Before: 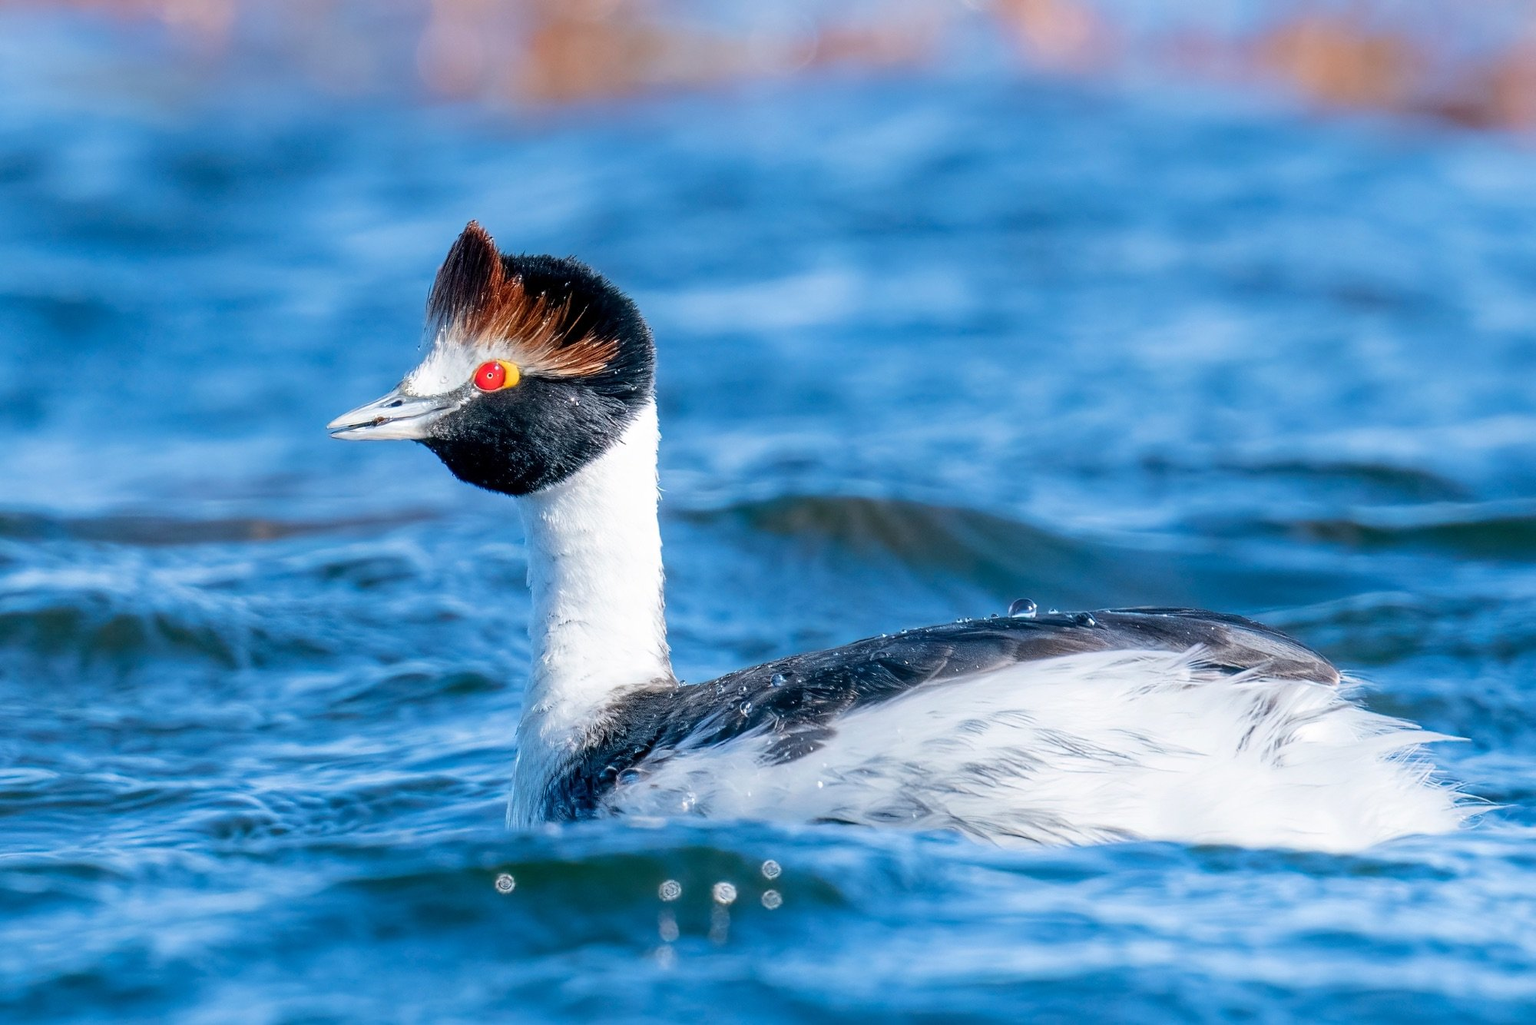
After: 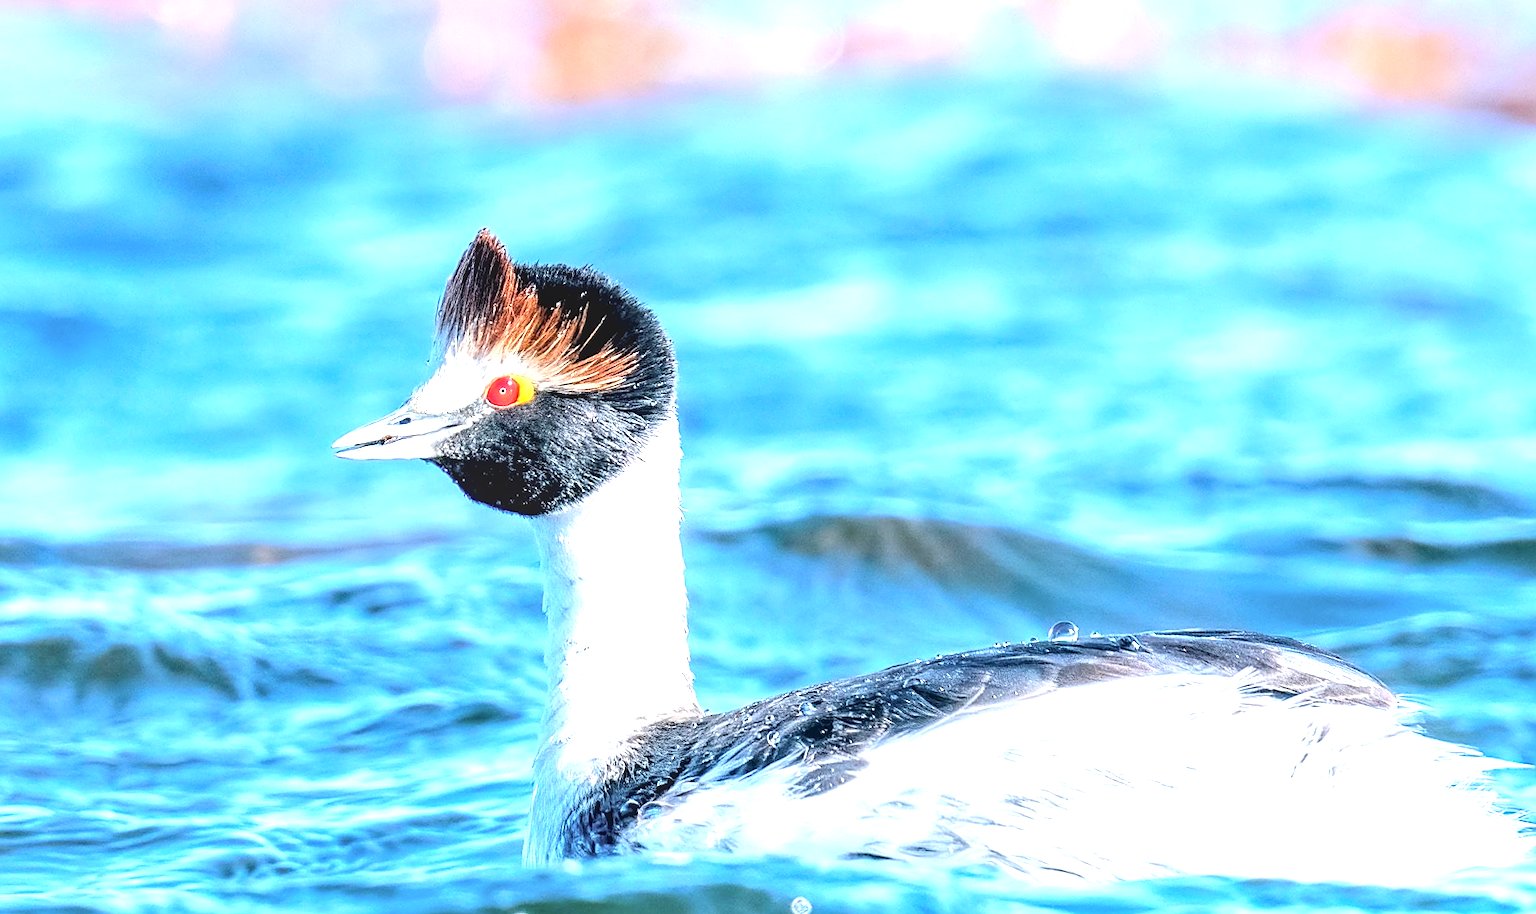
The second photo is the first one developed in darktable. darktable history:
contrast brightness saturation: brightness 0.277
contrast equalizer: y [[0.531, 0.548, 0.559, 0.557, 0.544, 0.527], [0.5 ×6], [0.5 ×6], [0 ×6], [0 ×6]]
tone equalizer: -8 EV -0.407 EV, -7 EV -0.381 EV, -6 EV -0.358 EV, -5 EV -0.204 EV, -3 EV 0.245 EV, -2 EV 0.315 EV, -1 EV 0.4 EV, +0 EV 0.421 EV, edges refinement/feathering 500, mask exposure compensation -1.57 EV, preserve details no
sharpen: amount 0.491
crop and rotate: angle 0.354°, left 0.233%, right 3.573%, bottom 14.086%
local contrast: detail 109%
exposure: black level correction 0, exposure 1.001 EV, compensate highlight preservation false
